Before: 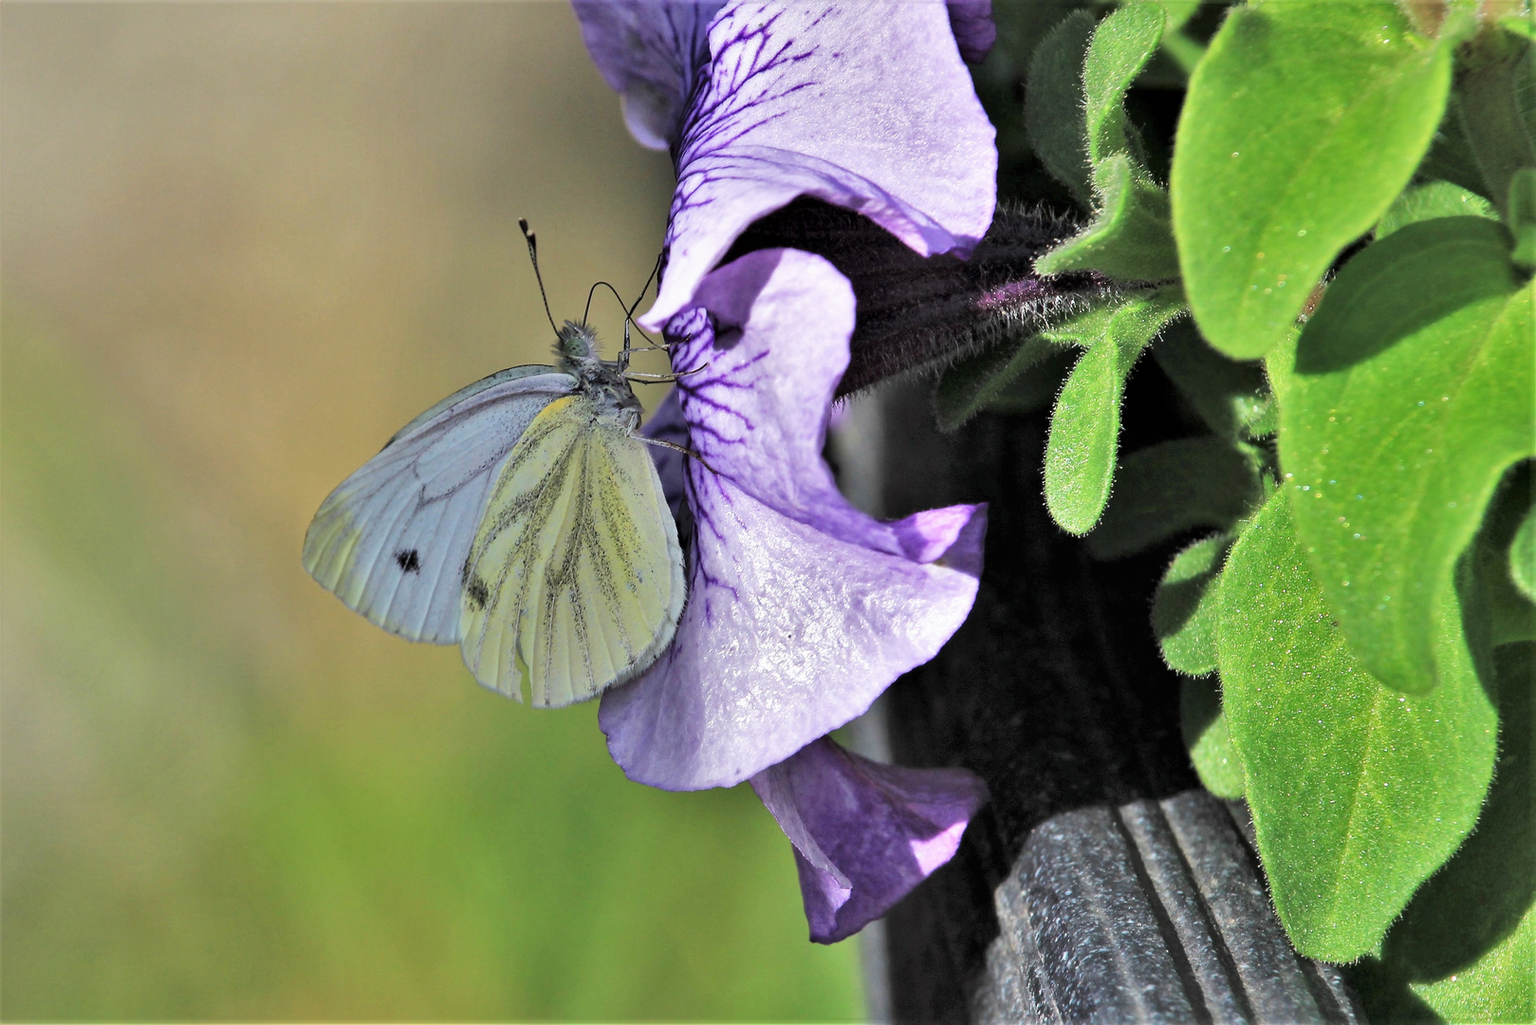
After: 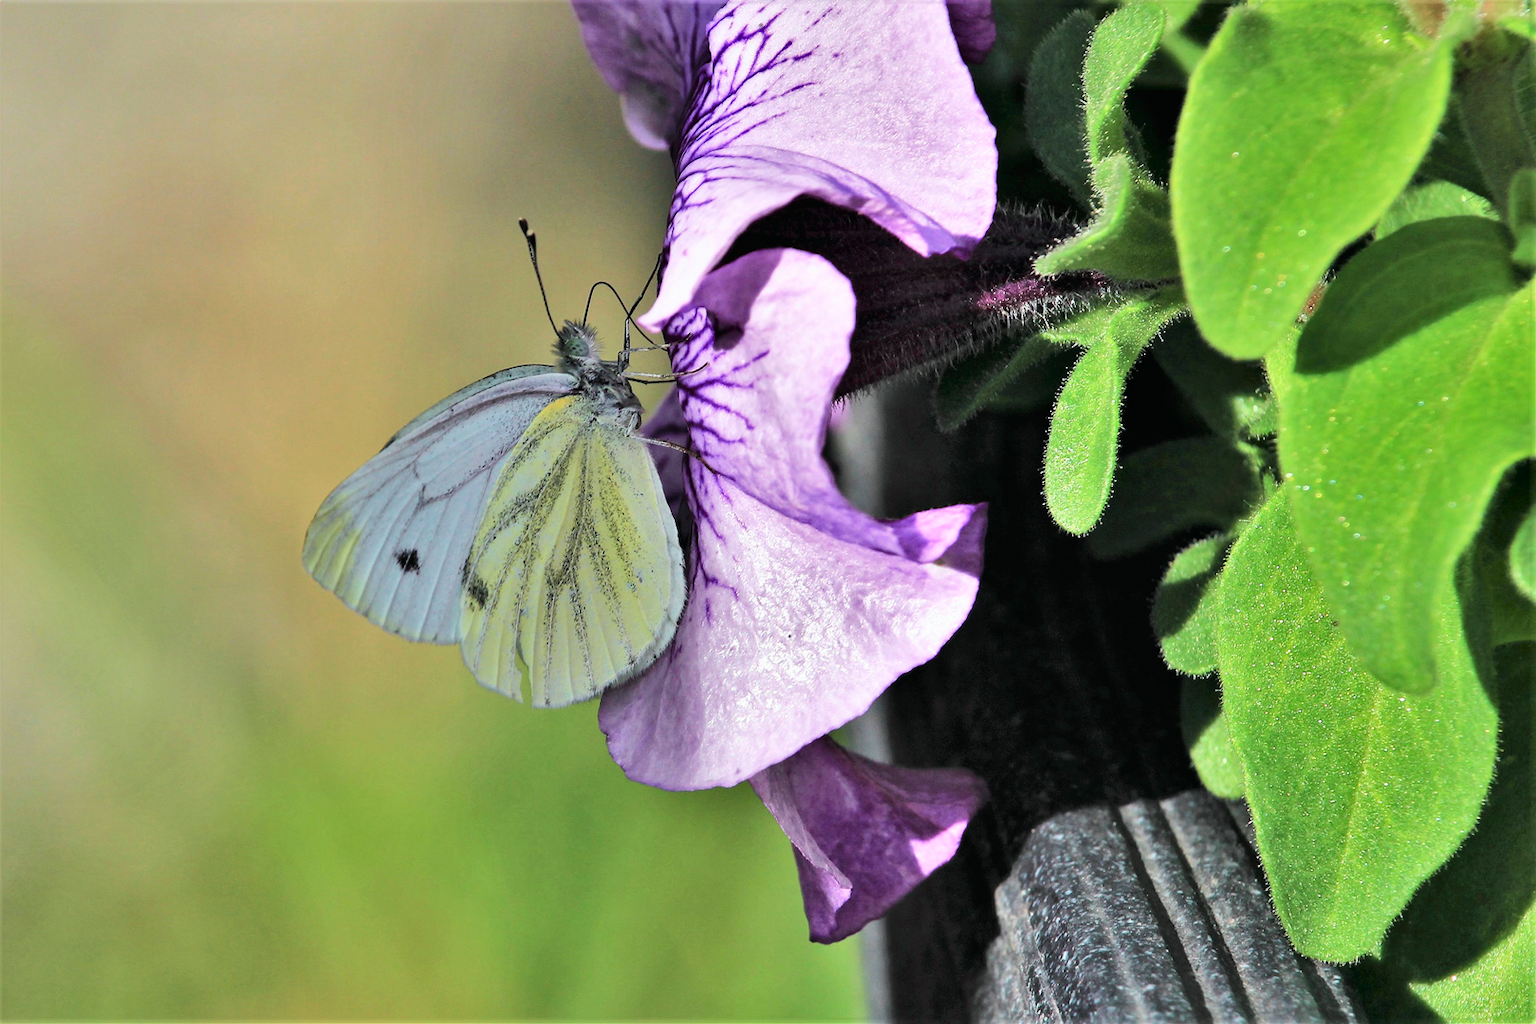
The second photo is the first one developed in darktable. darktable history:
tone curve: curves: ch0 [(0, 0.01) (0.037, 0.032) (0.131, 0.108) (0.275, 0.258) (0.483, 0.512) (0.61, 0.661) (0.696, 0.742) (0.792, 0.834) (0.911, 0.936) (0.997, 0.995)]; ch1 [(0, 0) (0.308, 0.29) (0.425, 0.411) (0.503, 0.502) (0.529, 0.543) (0.683, 0.706) (0.746, 0.77) (1, 1)]; ch2 [(0, 0) (0.225, 0.214) (0.334, 0.339) (0.401, 0.415) (0.485, 0.487) (0.502, 0.502) (0.525, 0.523) (0.545, 0.552) (0.587, 0.61) (0.636, 0.654) (0.711, 0.729) (0.845, 0.855) (0.998, 0.977)], color space Lab, independent channels, preserve colors none
